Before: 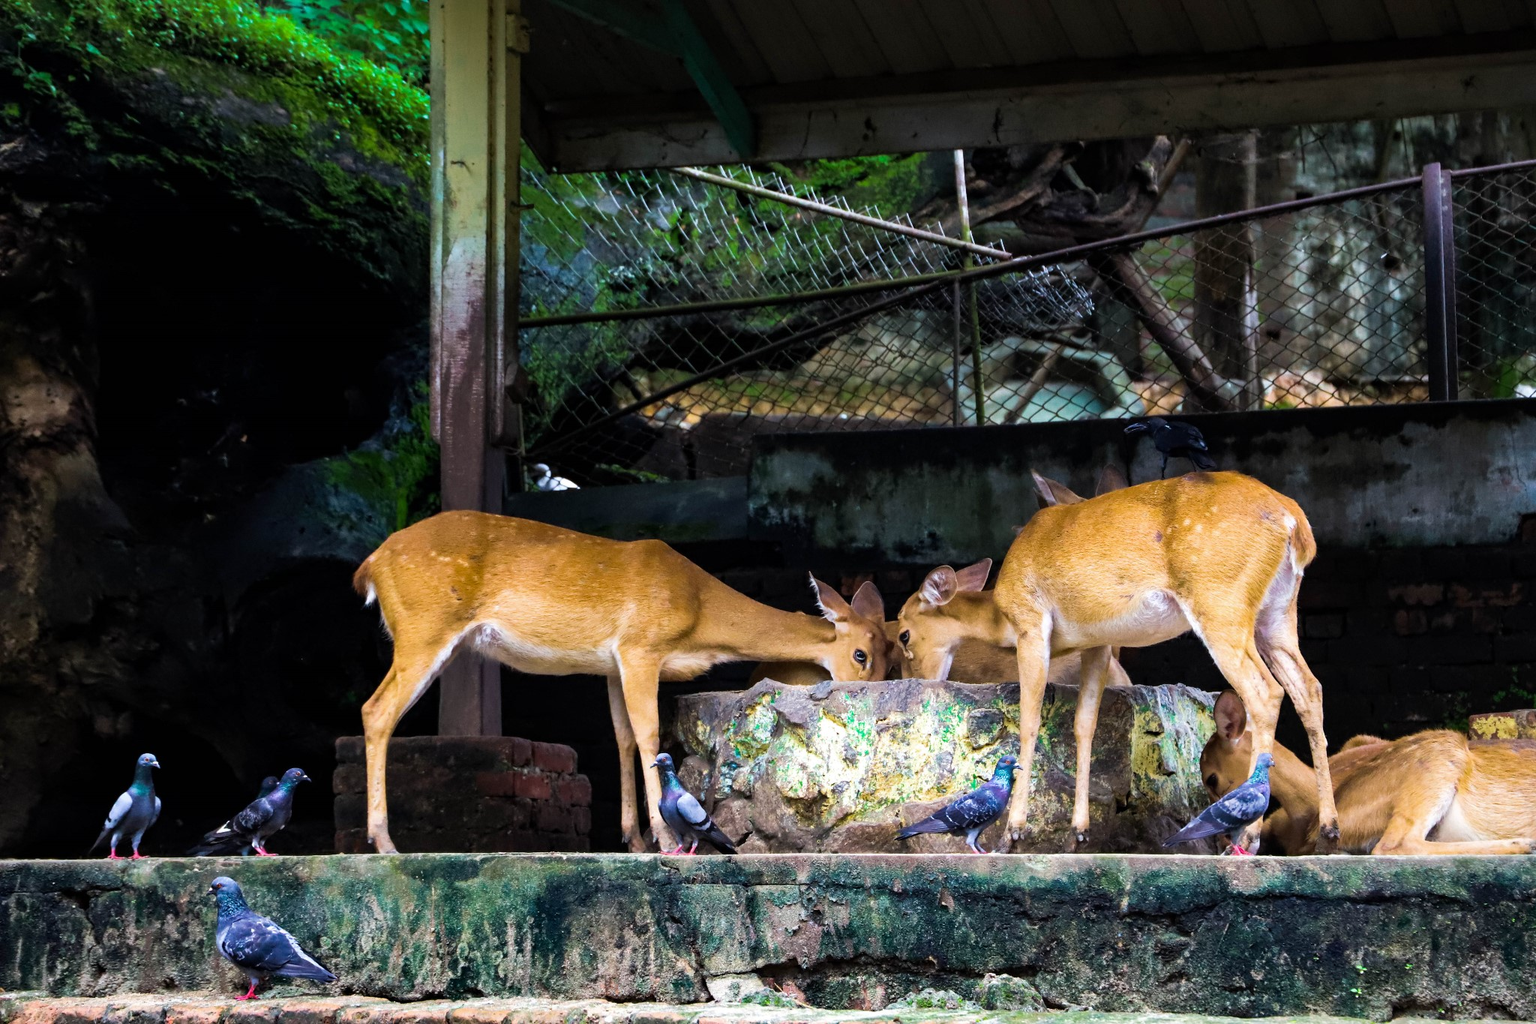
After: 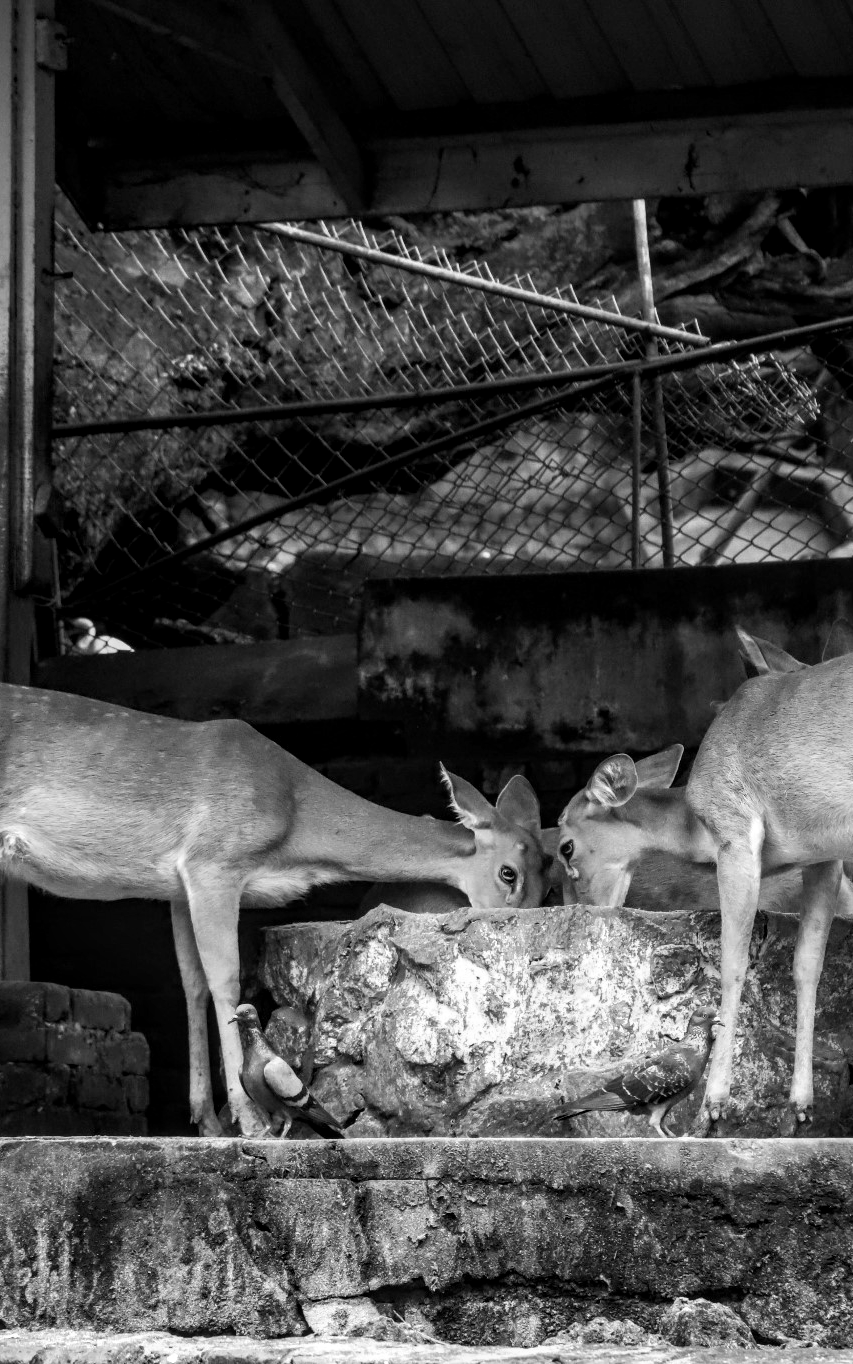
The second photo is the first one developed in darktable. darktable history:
color calibration: output gray [0.267, 0.423, 0.261, 0], illuminant same as pipeline (D50), adaptation none (bypass)
crop: left 31.229%, right 27.105%
local contrast: on, module defaults
